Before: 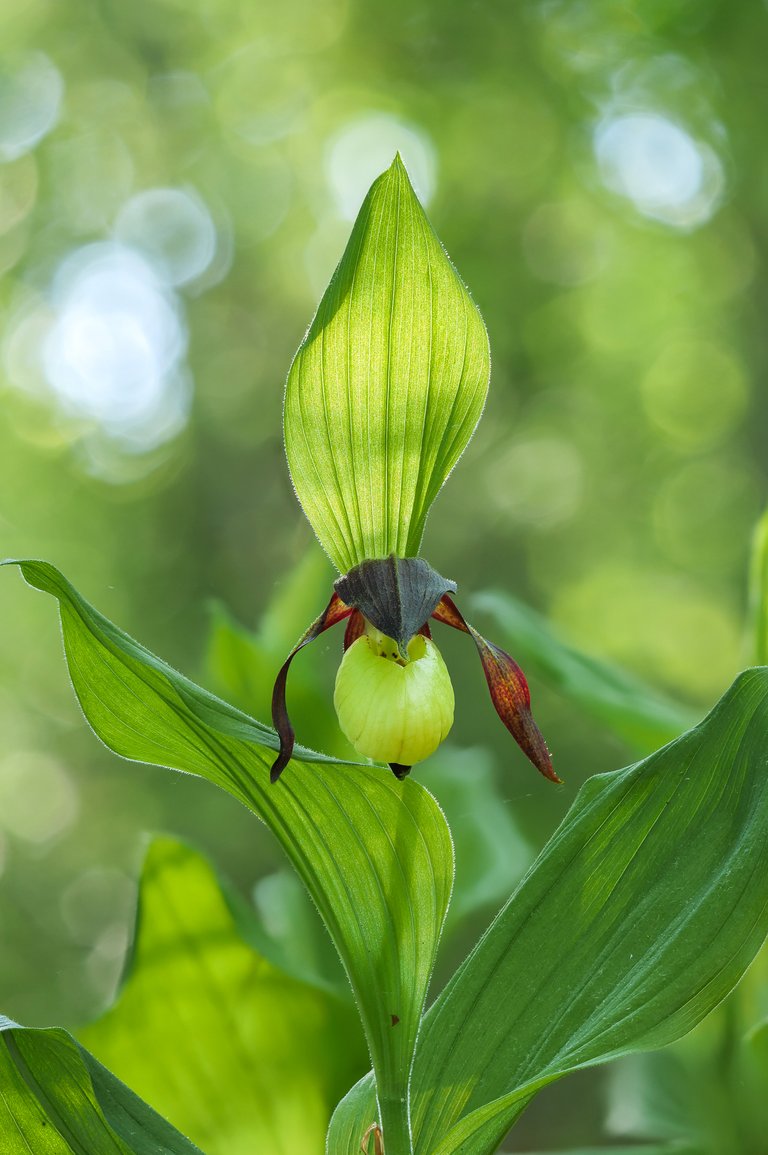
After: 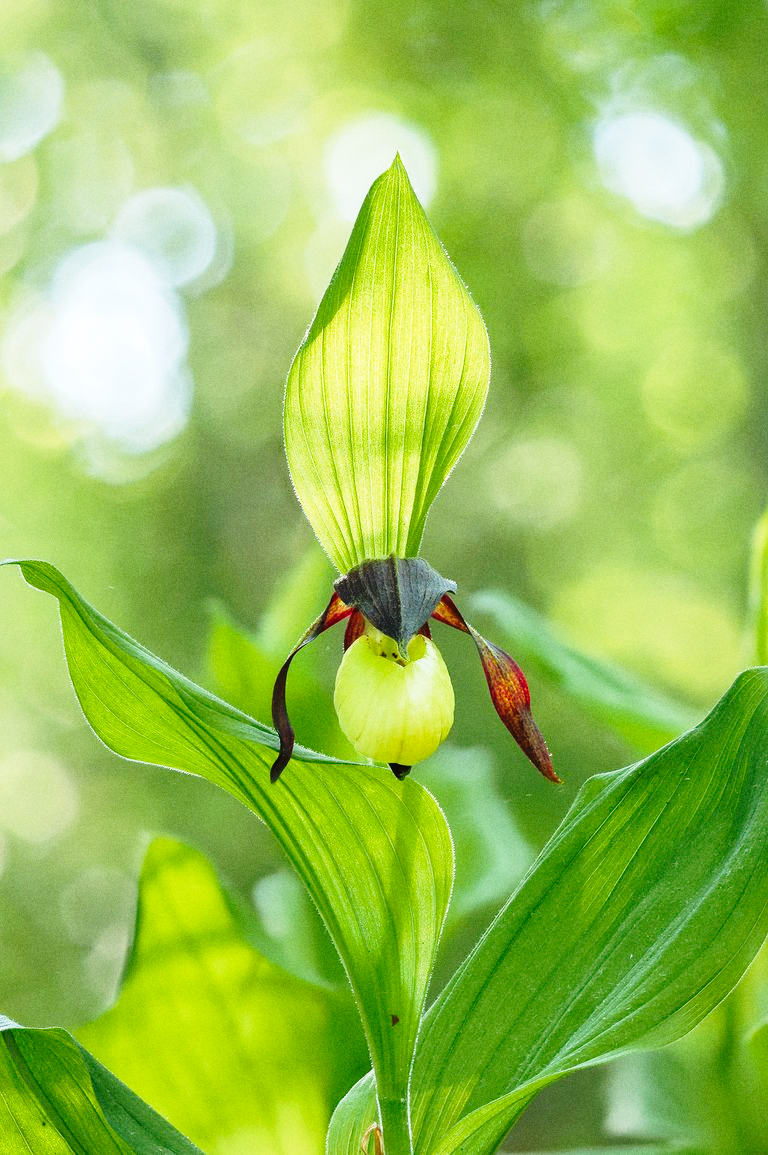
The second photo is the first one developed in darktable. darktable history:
base curve: curves: ch0 [(0, 0) (0.028, 0.03) (0.121, 0.232) (0.46, 0.748) (0.859, 0.968) (1, 1)], preserve colors none
grain: coarseness 22.88 ISO
